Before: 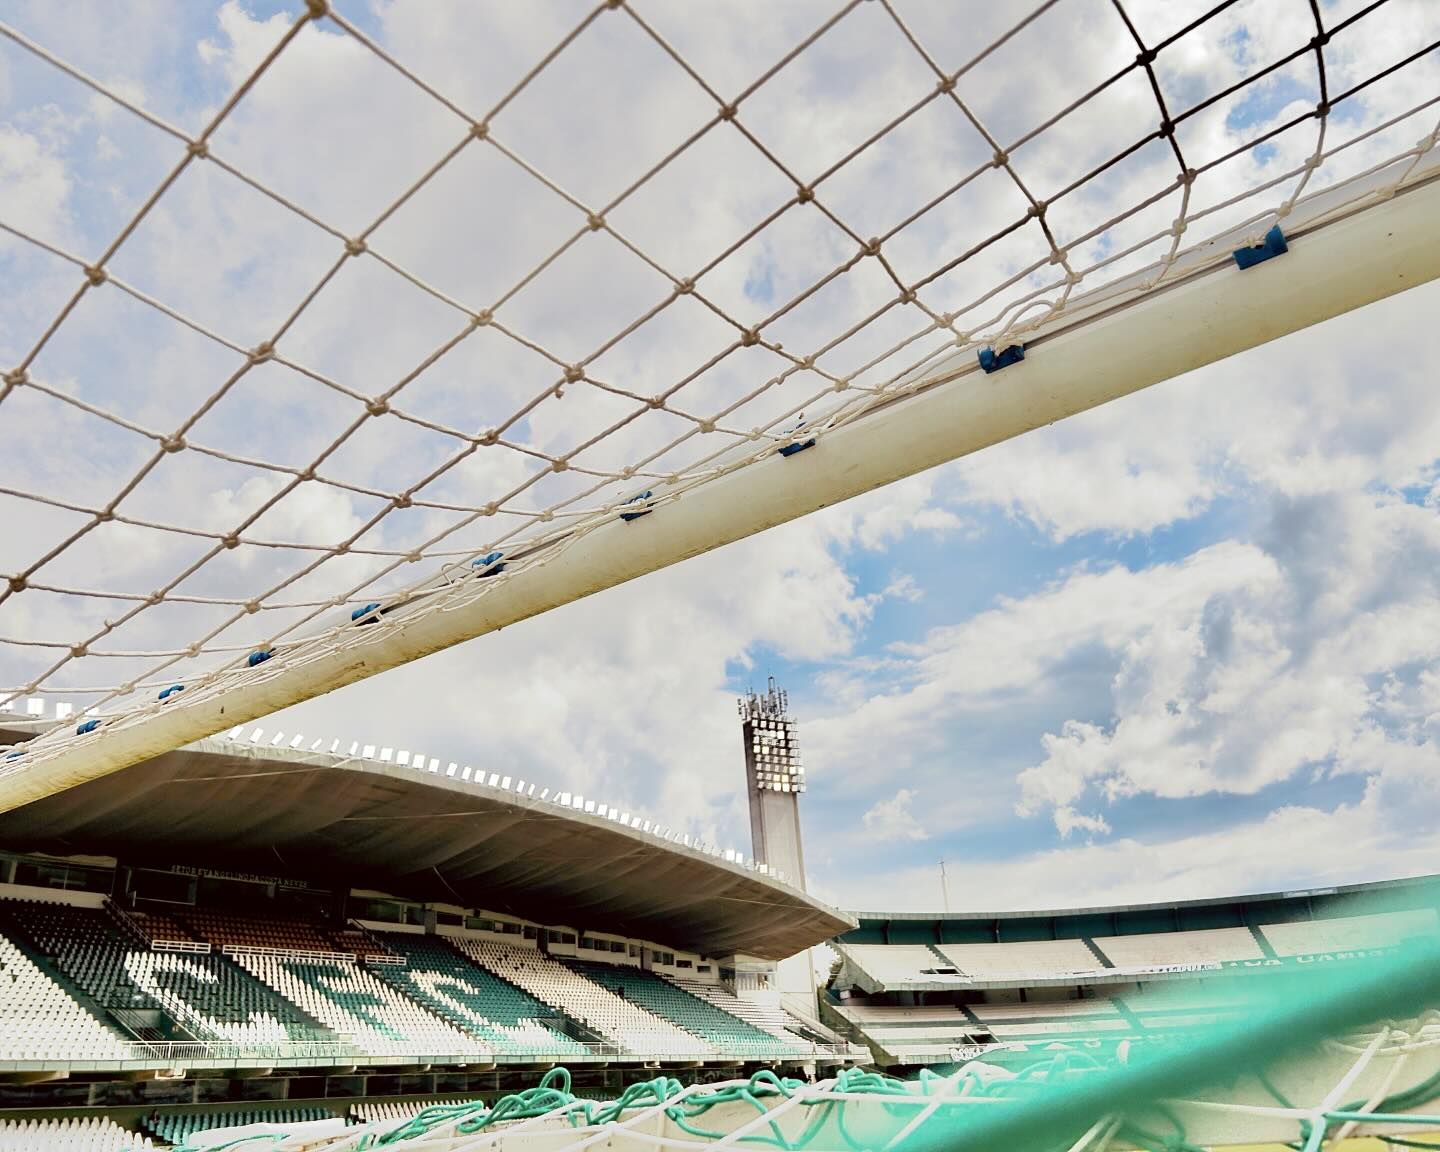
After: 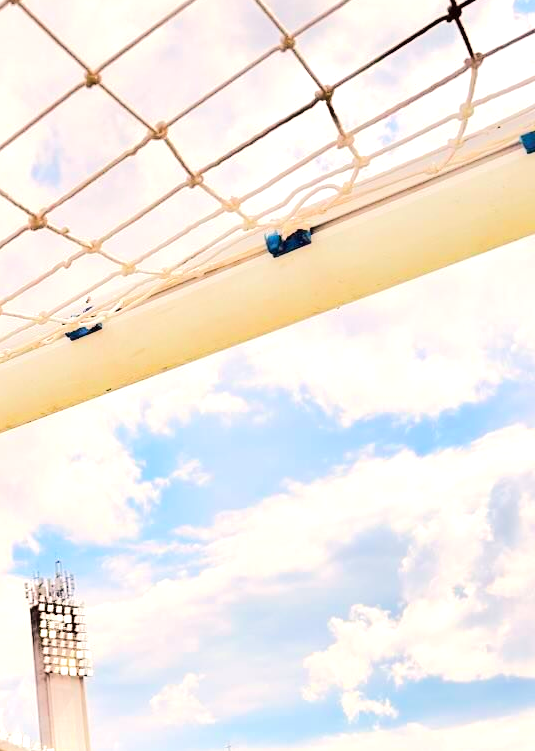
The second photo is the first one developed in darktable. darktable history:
exposure: exposure 0.507 EV, compensate highlight preservation false
color correction: highlights a* 5.91, highlights b* 4.77
crop and rotate: left 49.565%, top 10.104%, right 13.252%, bottom 24.674%
tone equalizer: -7 EV 0.153 EV, -6 EV 0.593 EV, -5 EV 1.11 EV, -4 EV 1.31 EV, -3 EV 1.15 EV, -2 EV 0.6 EV, -1 EV 0.155 EV, edges refinement/feathering 500, mask exposure compensation -1.57 EV, preserve details no
color balance rgb: perceptual saturation grading › global saturation 0.697%
